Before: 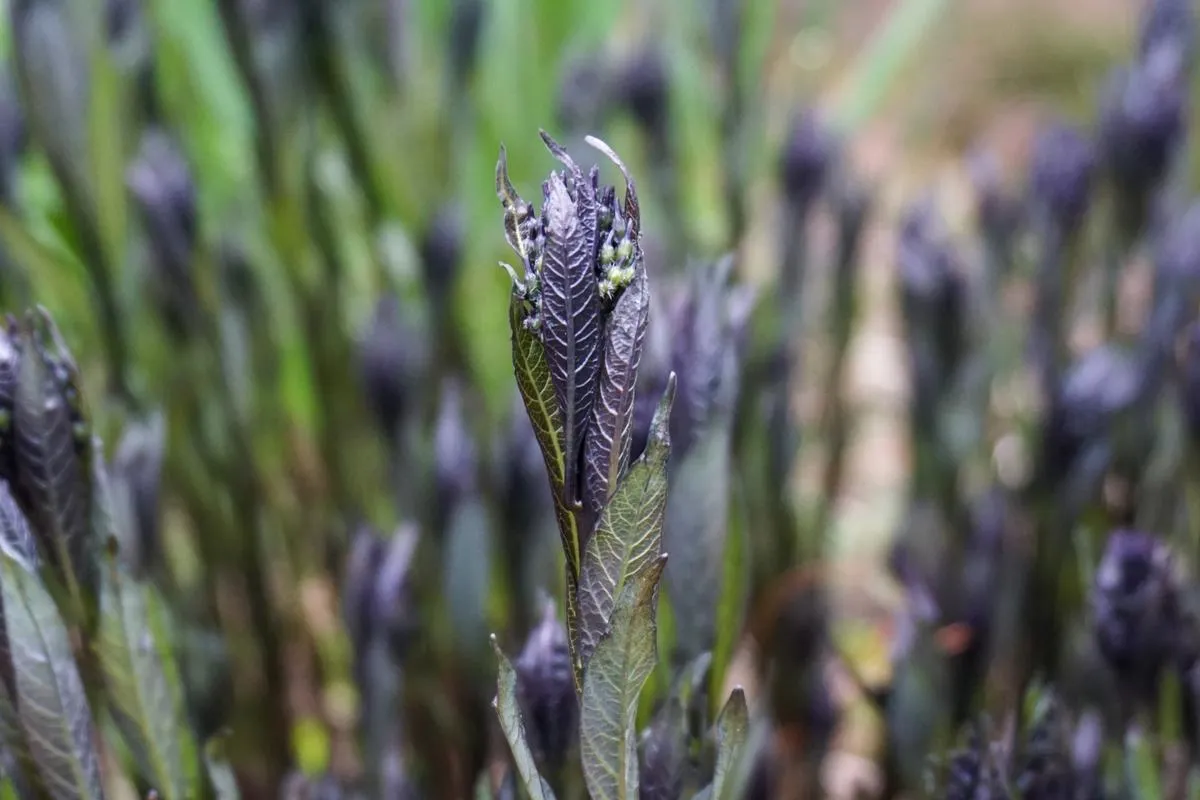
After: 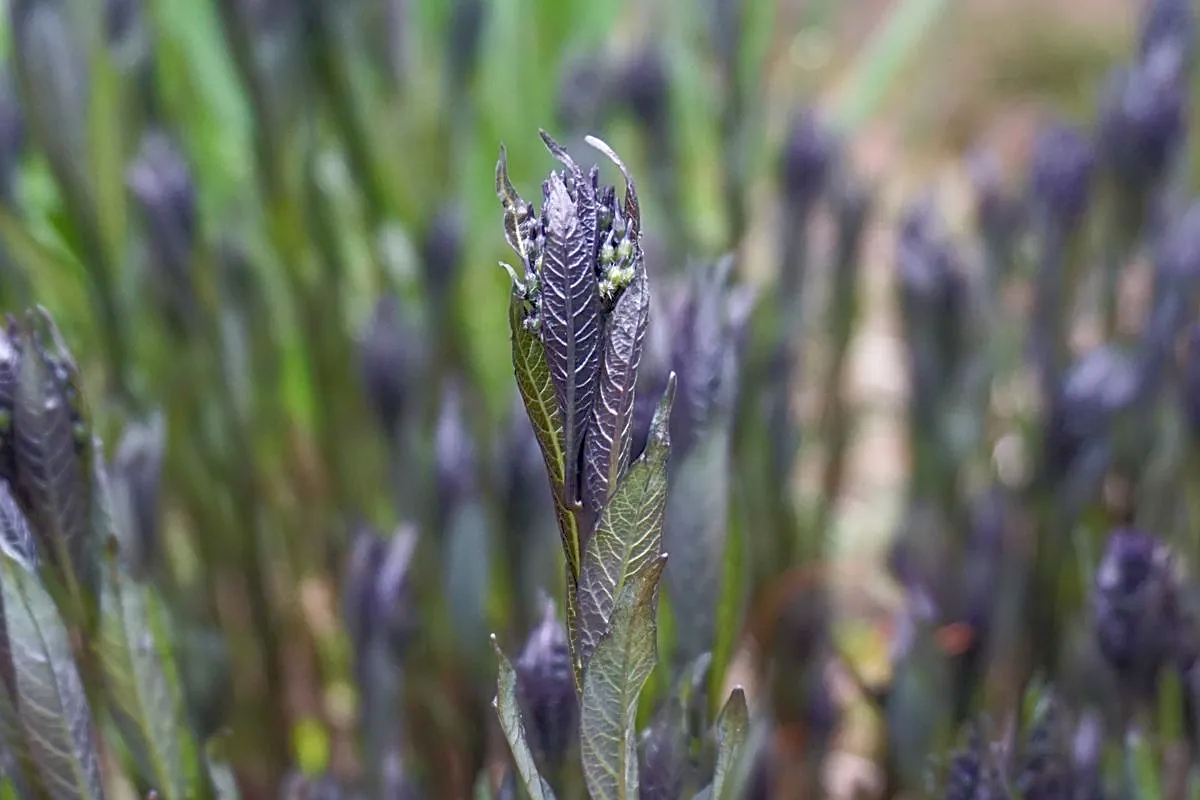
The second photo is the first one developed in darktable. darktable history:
rgb curve: curves: ch0 [(0, 0) (0.072, 0.166) (0.217, 0.293) (0.414, 0.42) (1, 1)], compensate middle gray true, preserve colors basic power
sharpen: on, module defaults
